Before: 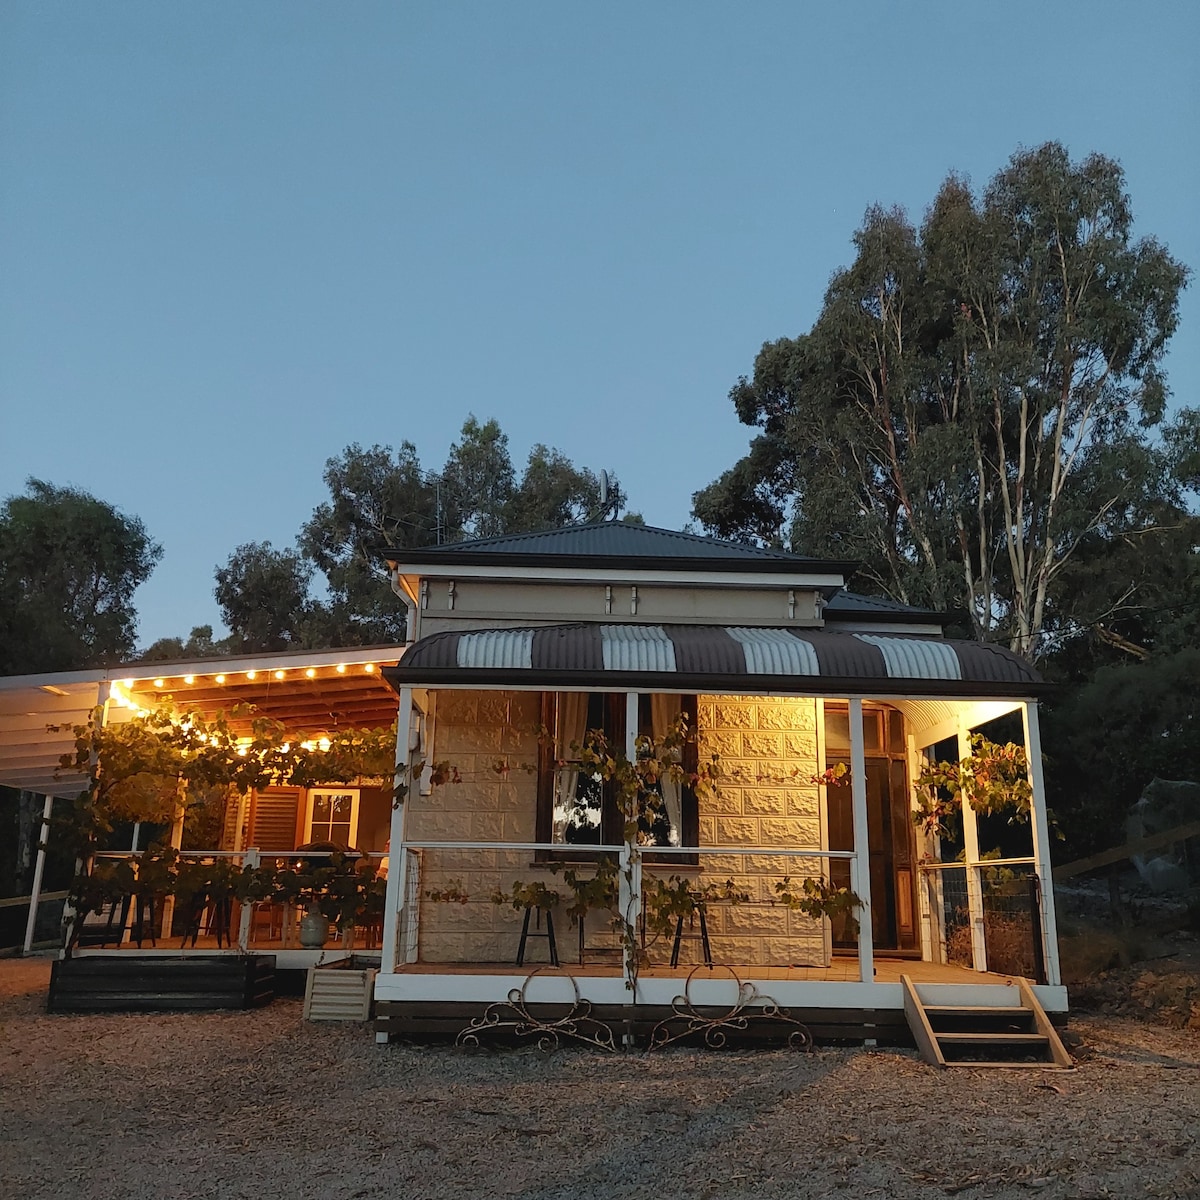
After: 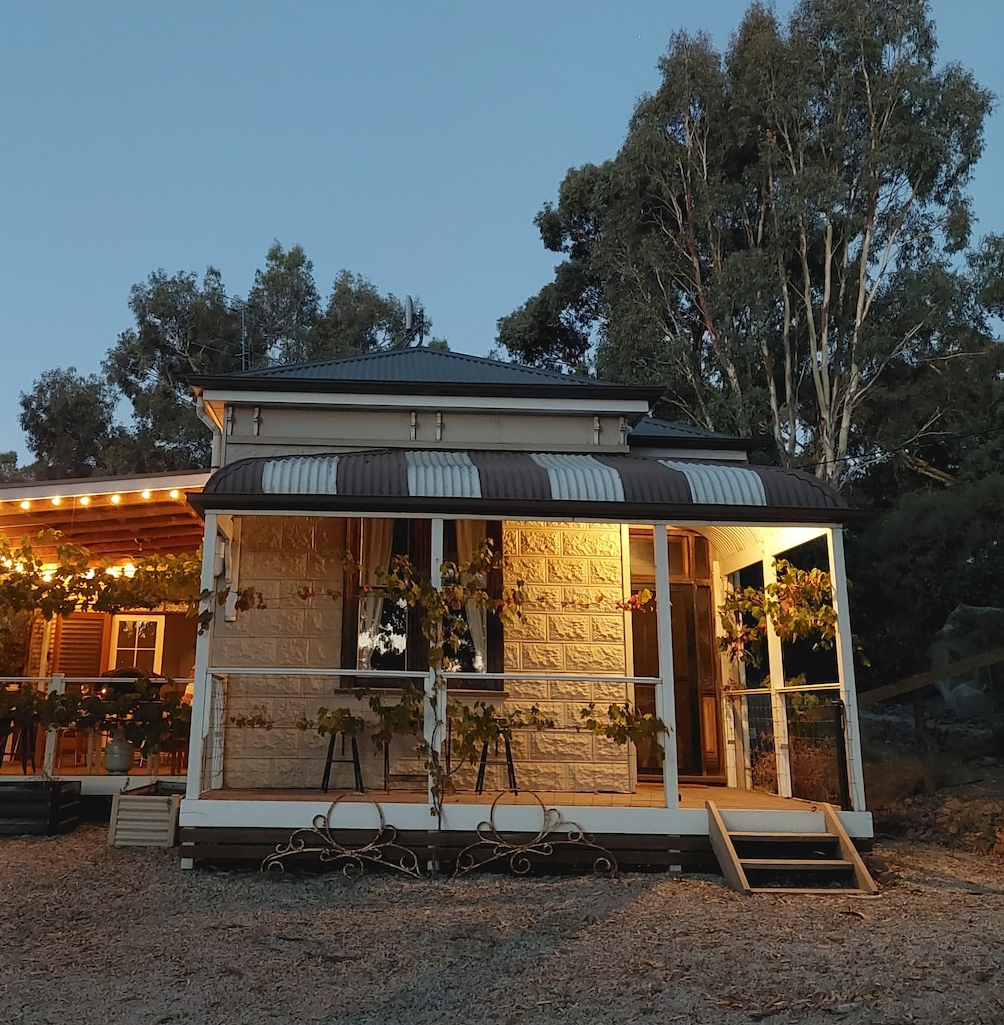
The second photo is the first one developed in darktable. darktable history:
crop: left 16.308%, top 14.562%
